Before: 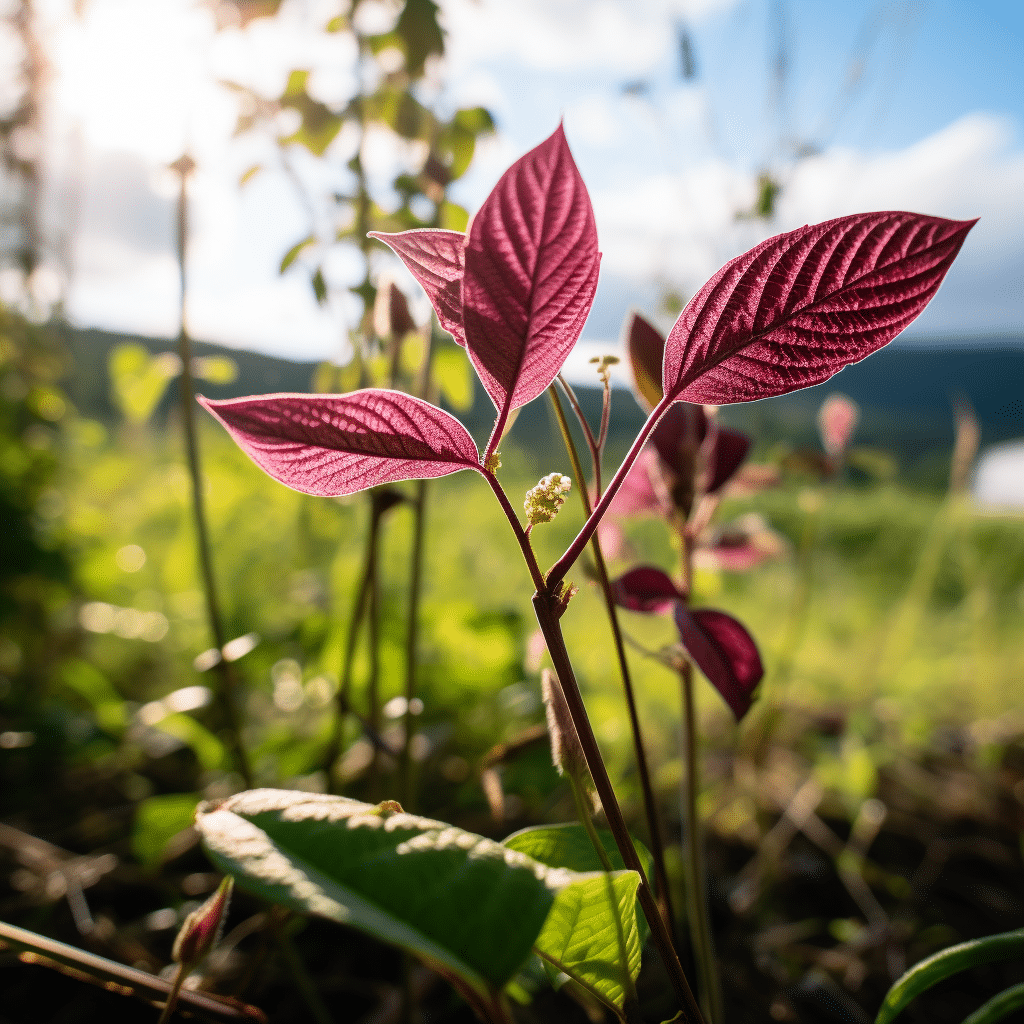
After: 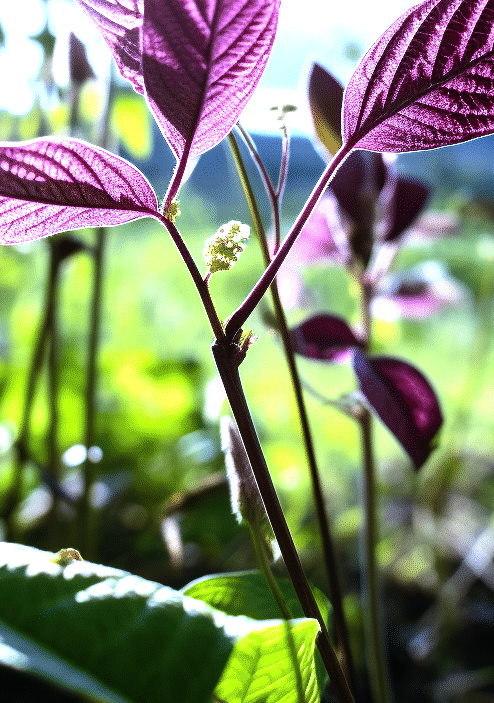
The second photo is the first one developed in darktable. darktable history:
crop: left 31.379%, top 24.658%, right 20.326%, bottom 6.628%
white balance: red 0.766, blue 1.537
exposure: black level correction 0, exposure 0.7 EV, compensate exposure bias true, compensate highlight preservation false
tone equalizer: -8 EV -0.75 EV, -7 EV -0.7 EV, -6 EV -0.6 EV, -5 EV -0.4 EV, -3 EV 0.4 EV, -2 EV 0.6 EV, -1 EV 0.7 EV, +0 EV 0.75 EV, edges refinement/feathering 500, mask exposure compensation -1.57 EV, preserve details no
